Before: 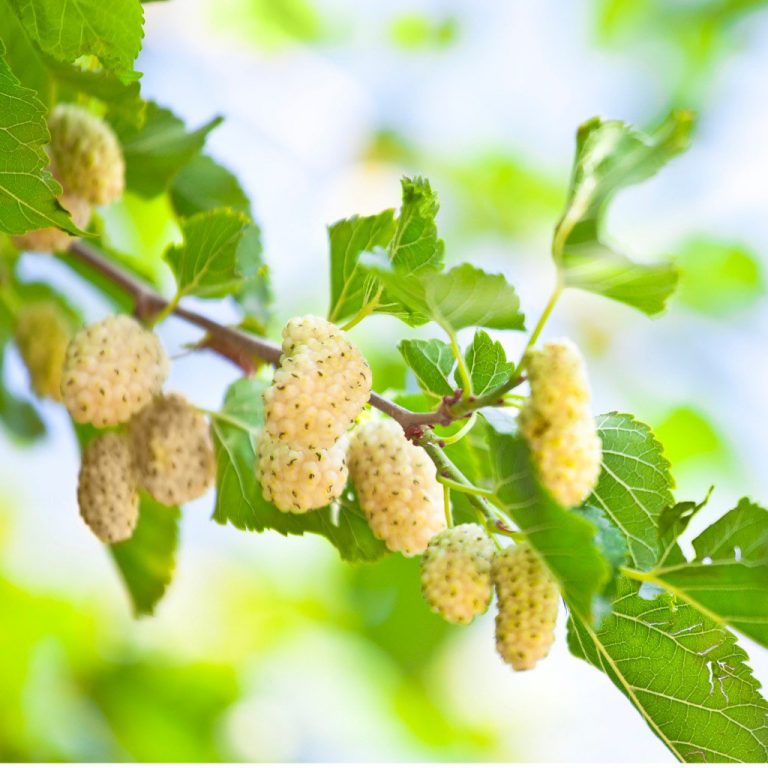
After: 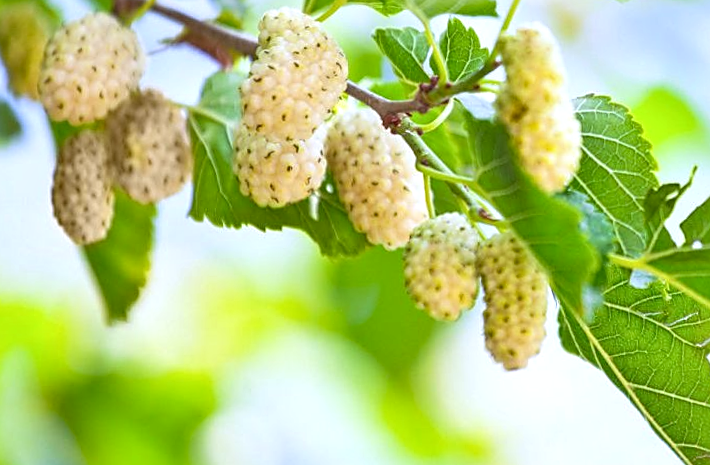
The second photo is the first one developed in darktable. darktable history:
sharpen: on, module defaults
rotate and perspective: rotation -1.68°, lens shift (vertical) -0.146, crop left 0.049, crop right 0.912, crop top 0.032, crop bottom 0.96
crop and rotate: top 36.435%
local contrast: detail 130%
white balance: red 0.967, blue 1.119, emerald 0.756
tone equalizer: on, module defaults
